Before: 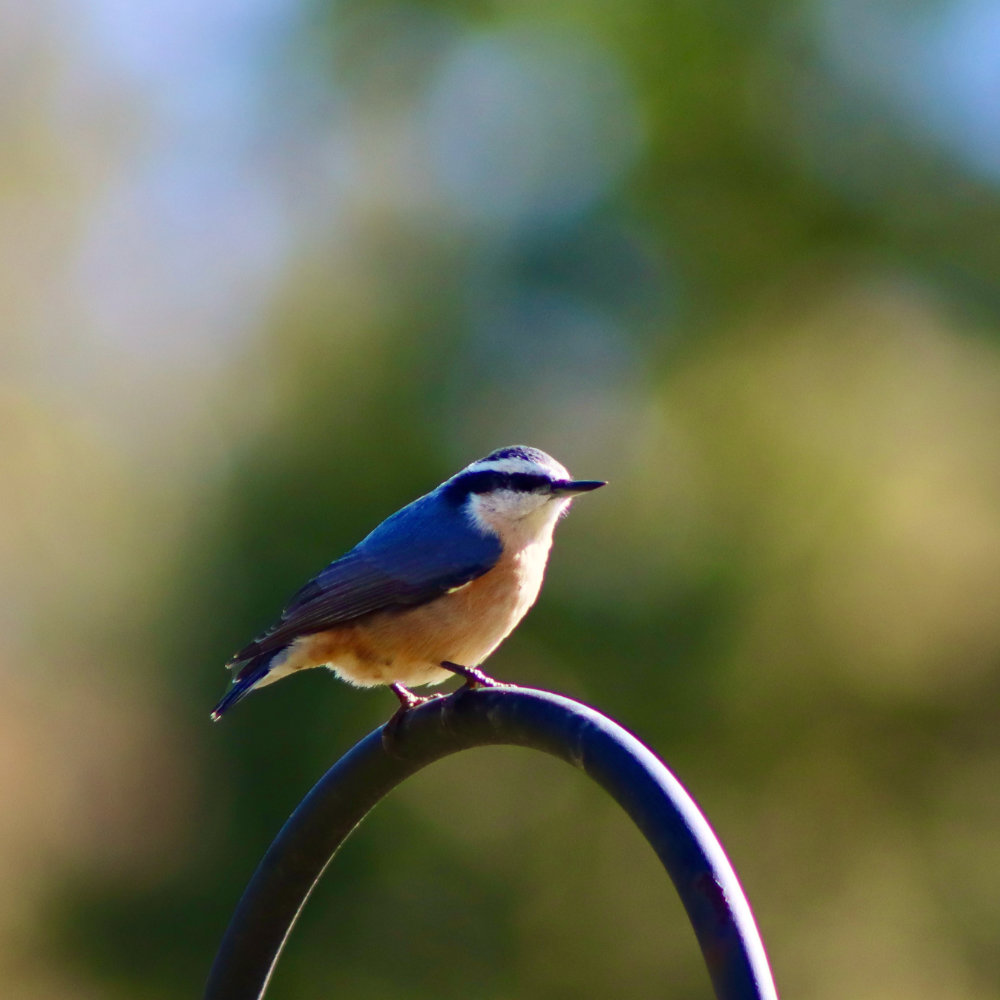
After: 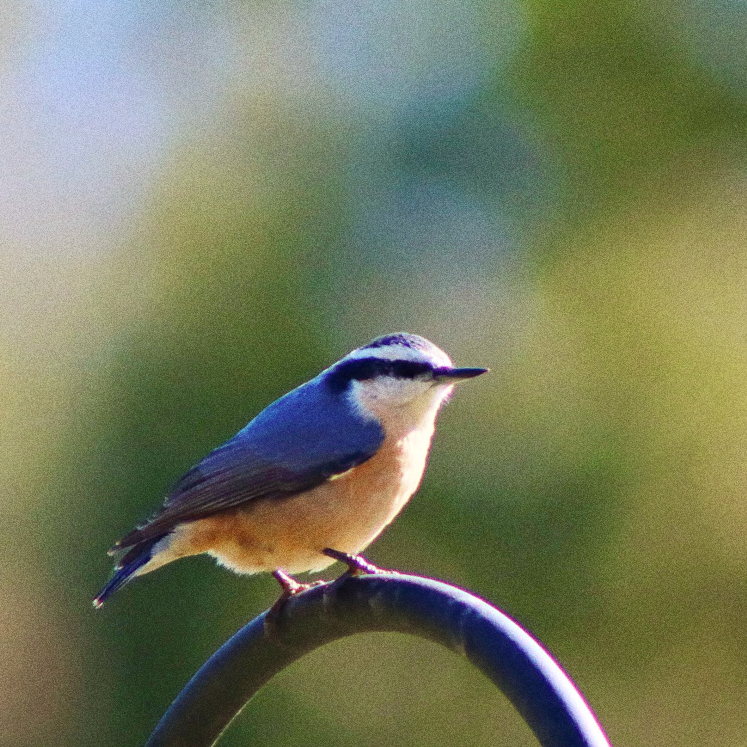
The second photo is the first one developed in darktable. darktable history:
crop and rotate: left 11.831%, top 11.346%, right 13.429%, bottom 13.899%
grain: coarseness 0.09 ISO, strength 40%
contrast brightness saturation: brightness 0.15
